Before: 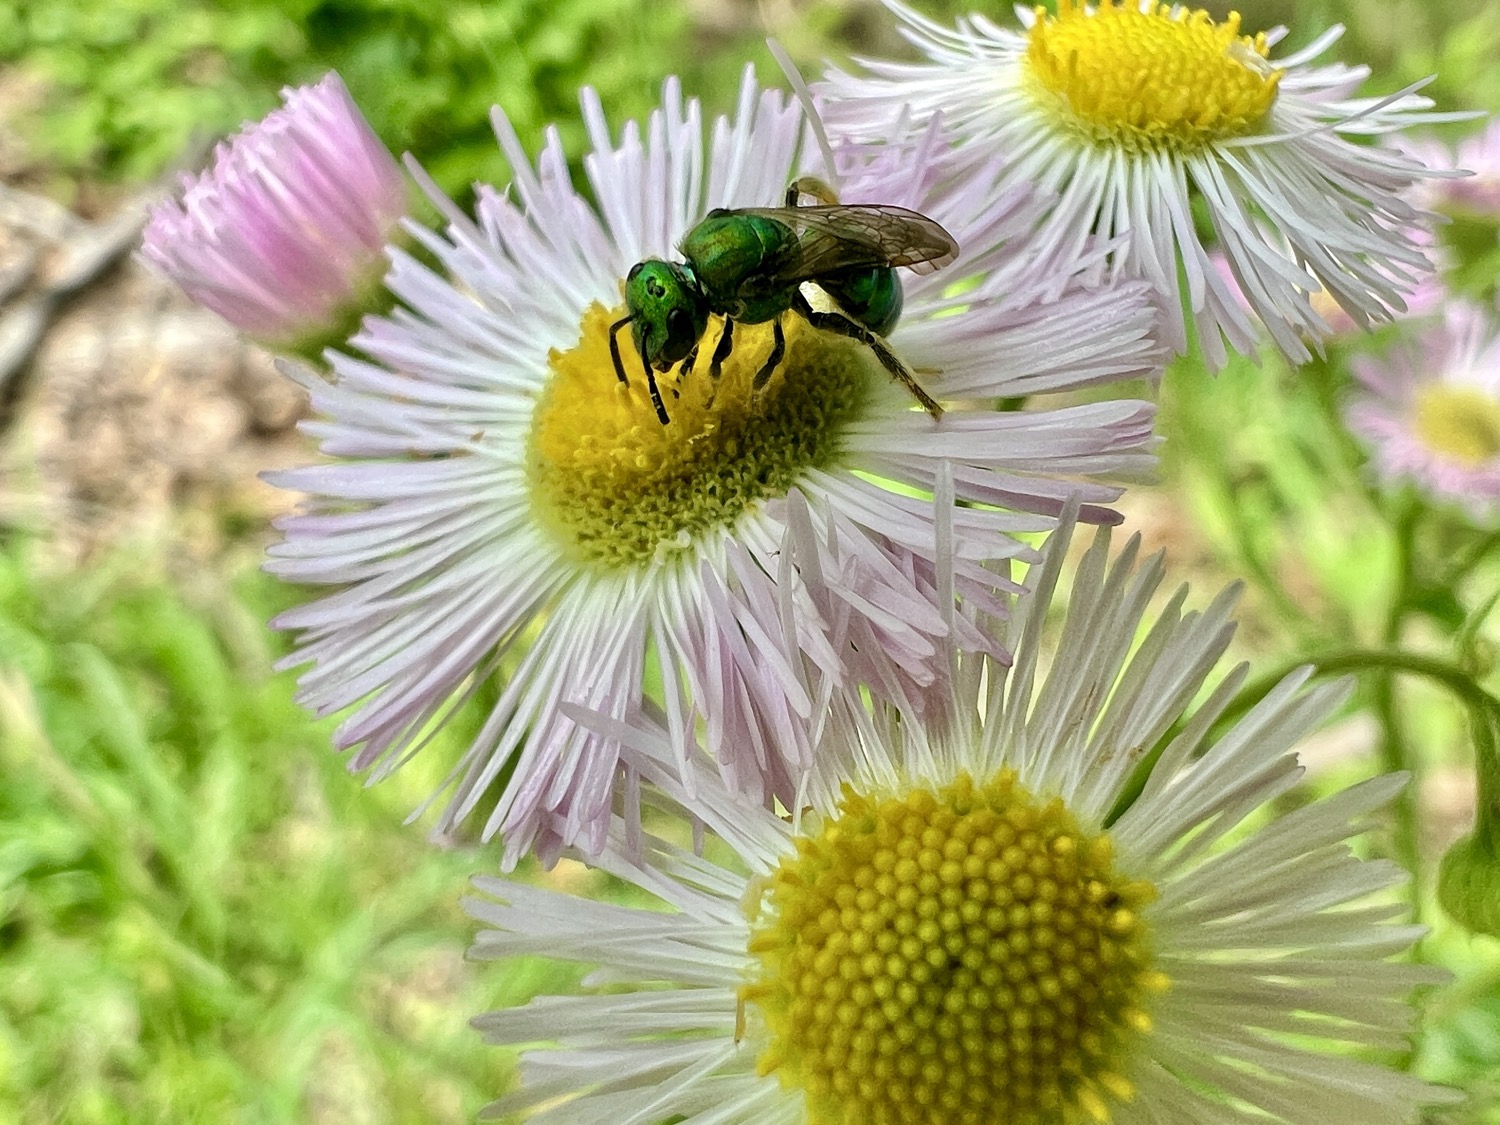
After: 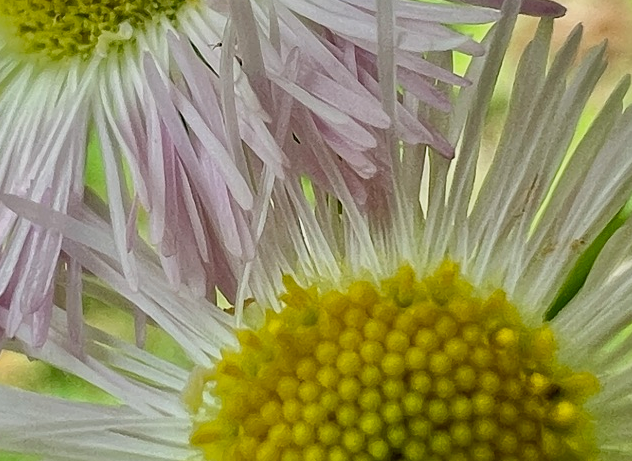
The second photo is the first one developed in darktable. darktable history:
crop: left 37.221%, top 45.169%, right 20.63%, bottom 13.777%
sharpen: amount 0.2
exposure: exposure -0.36 EV, compensate highlight preservation false
